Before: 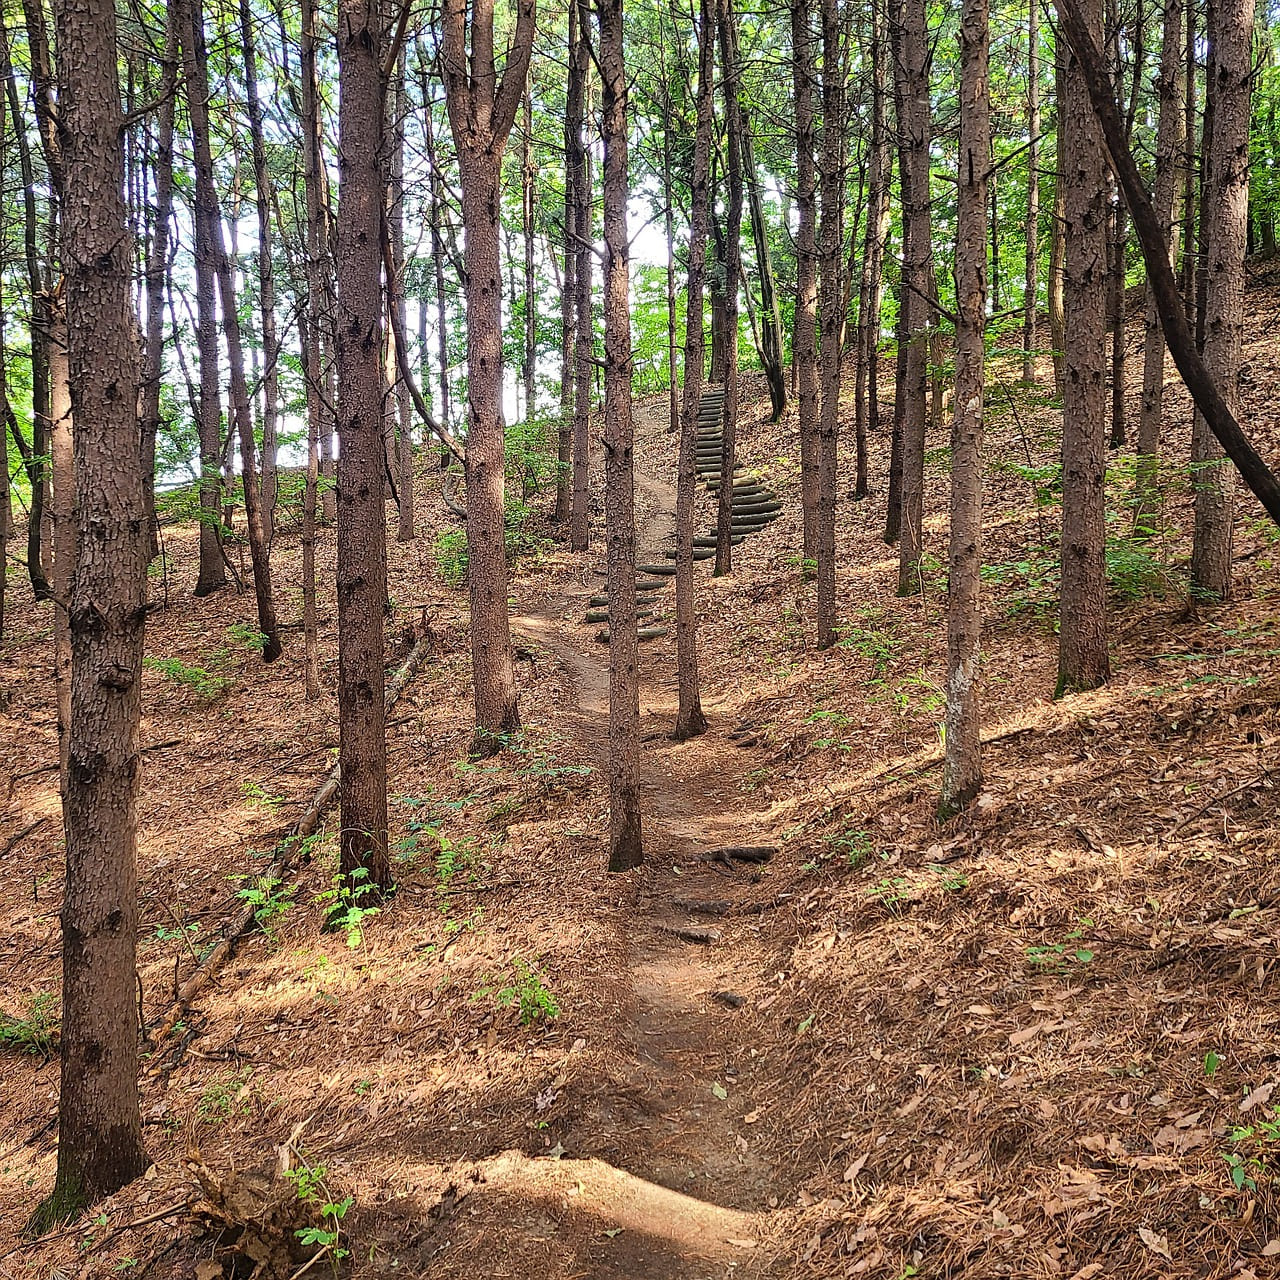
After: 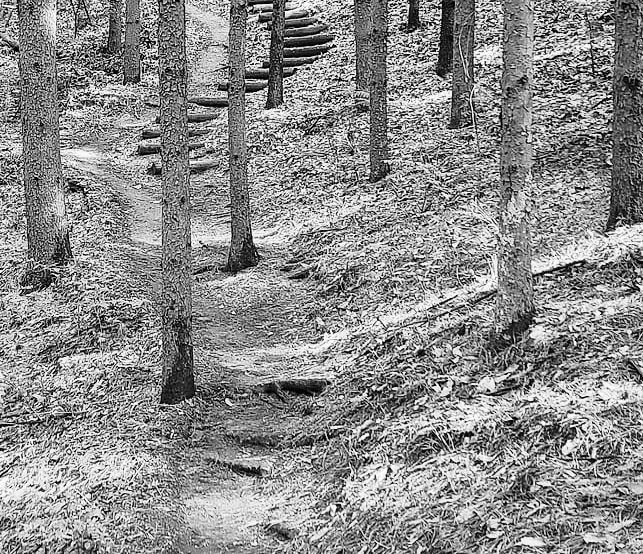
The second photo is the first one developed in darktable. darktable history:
color balance: lift [0.998, 0.998, 1.001, 1.002], gamma [0.995, 1.025, 0.992, 0.975], gain [0.995, 1.02, 0.997, 0.98]
crop: left 35.03%, top 36.625%, right 14.663%, bottom 20.057%
base curve: curves: ch0 [(0, 0) (0.028, 0.03) (0.121, 0.232) (0.46, 0.748) (0.859, 0.968) (1, 1)], preserve colors none
monochrome: a 32, b 64, size 2.3
